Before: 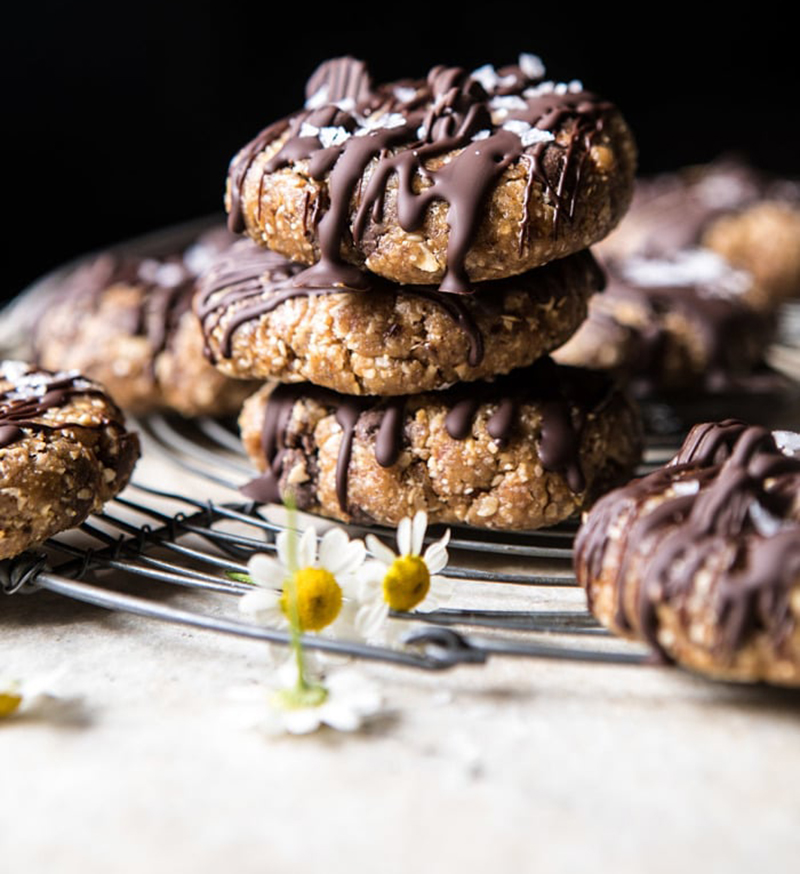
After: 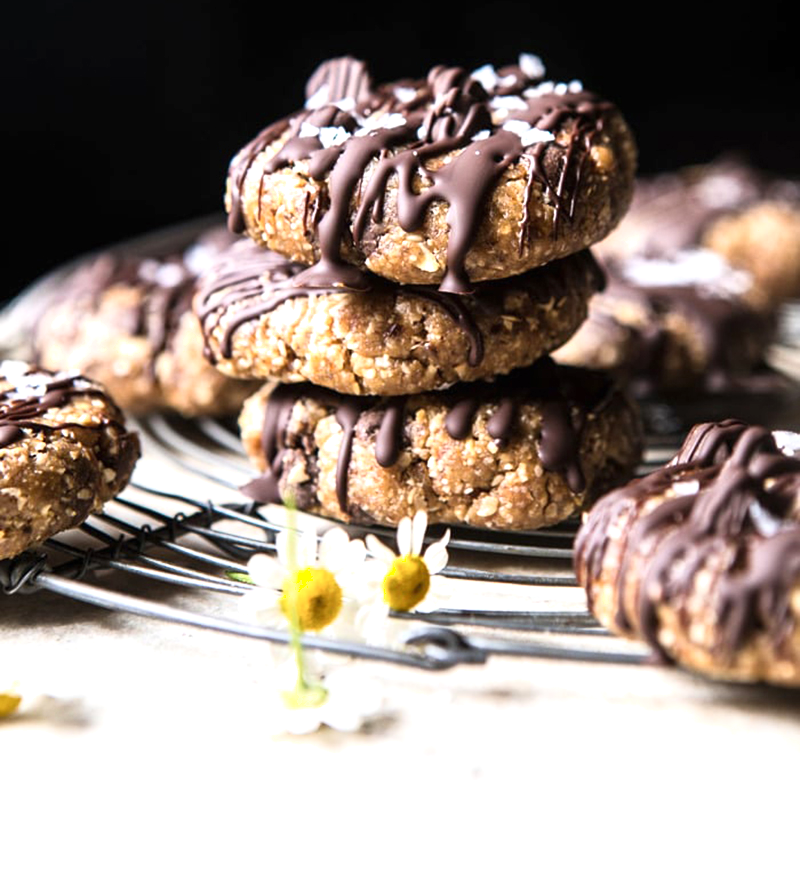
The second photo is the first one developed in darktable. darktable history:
exposure: black level correction 0, exposure 0.5 EV, compensate exposure bias true, compensate highlight preservation false
shadows and highlights: shadows 0, highlights 40
